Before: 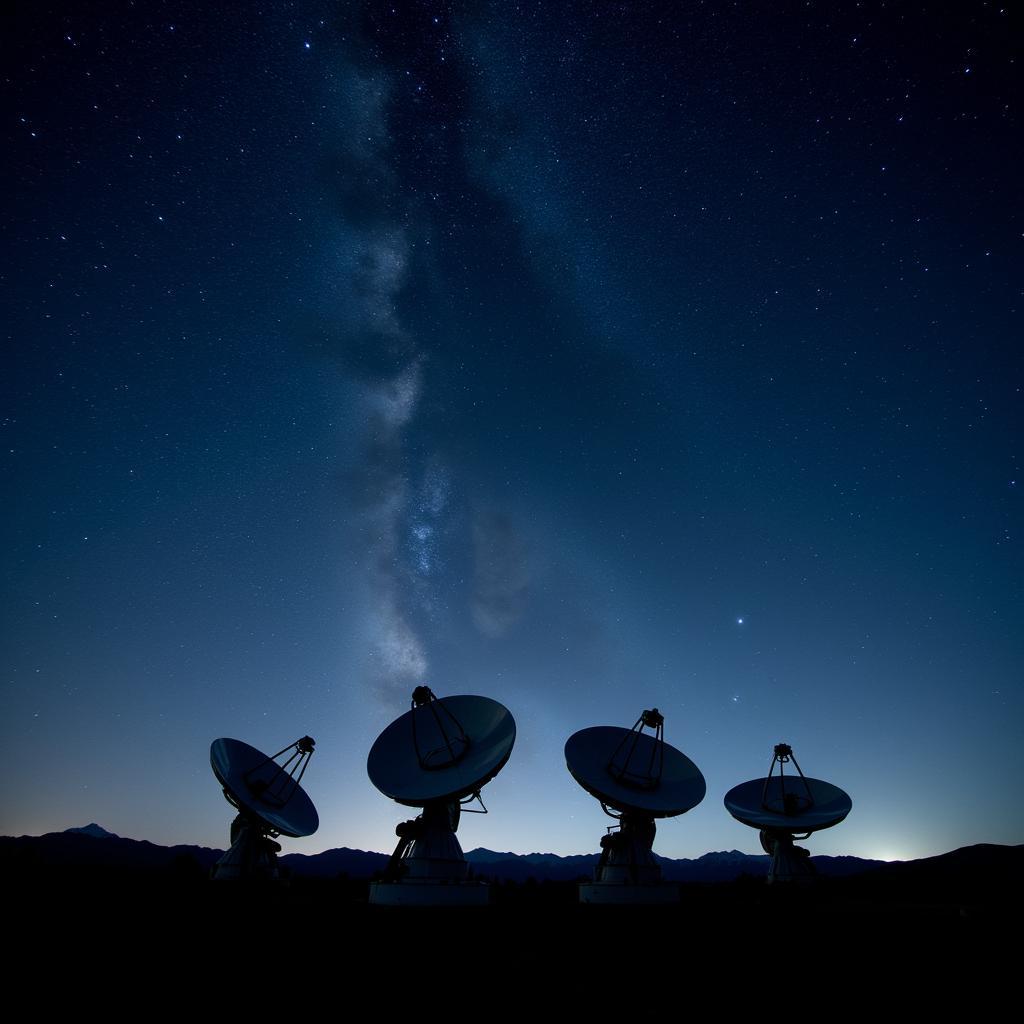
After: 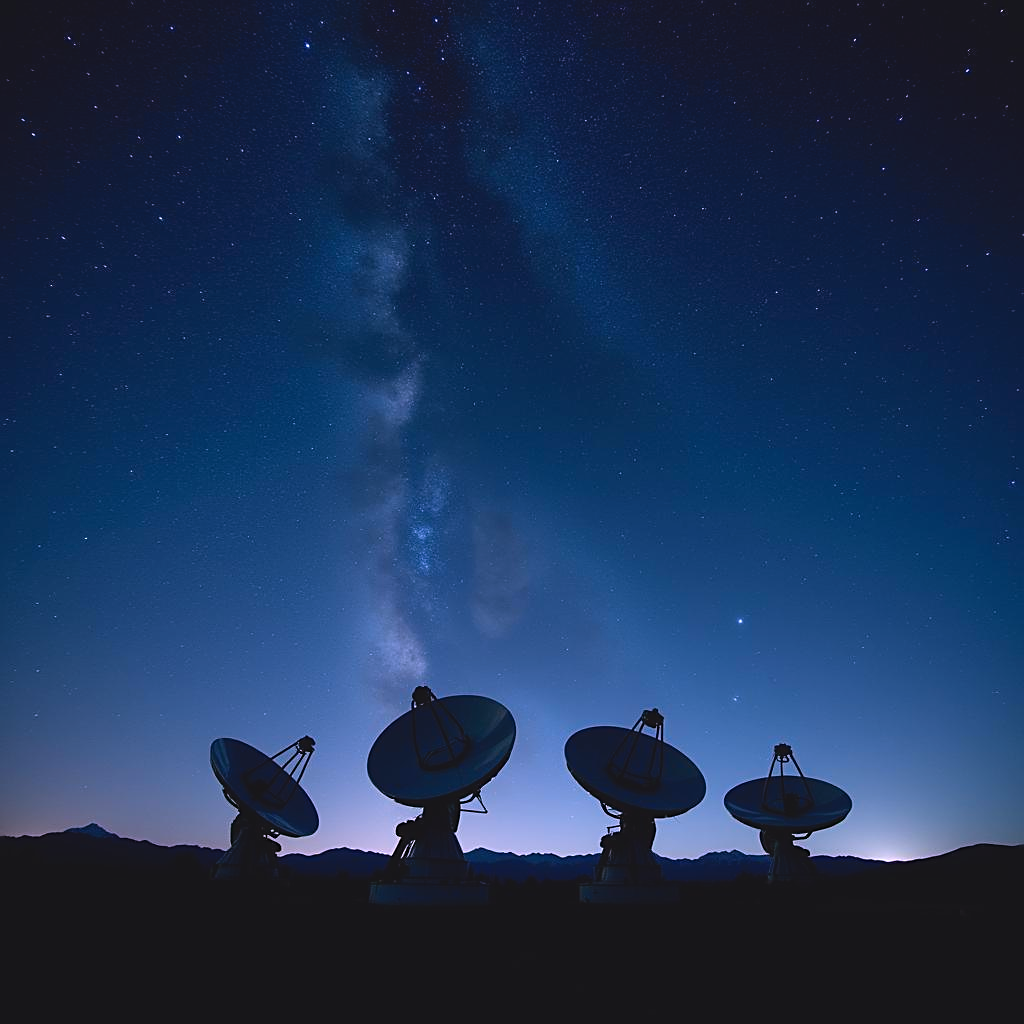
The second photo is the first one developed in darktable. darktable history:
sharpen: on, module defaults
lowpass: radius 0.1, contrast 0.85, saturation 1.1, unbound 0
color correction: highlights a* 15.03, highlights b* -25.07
